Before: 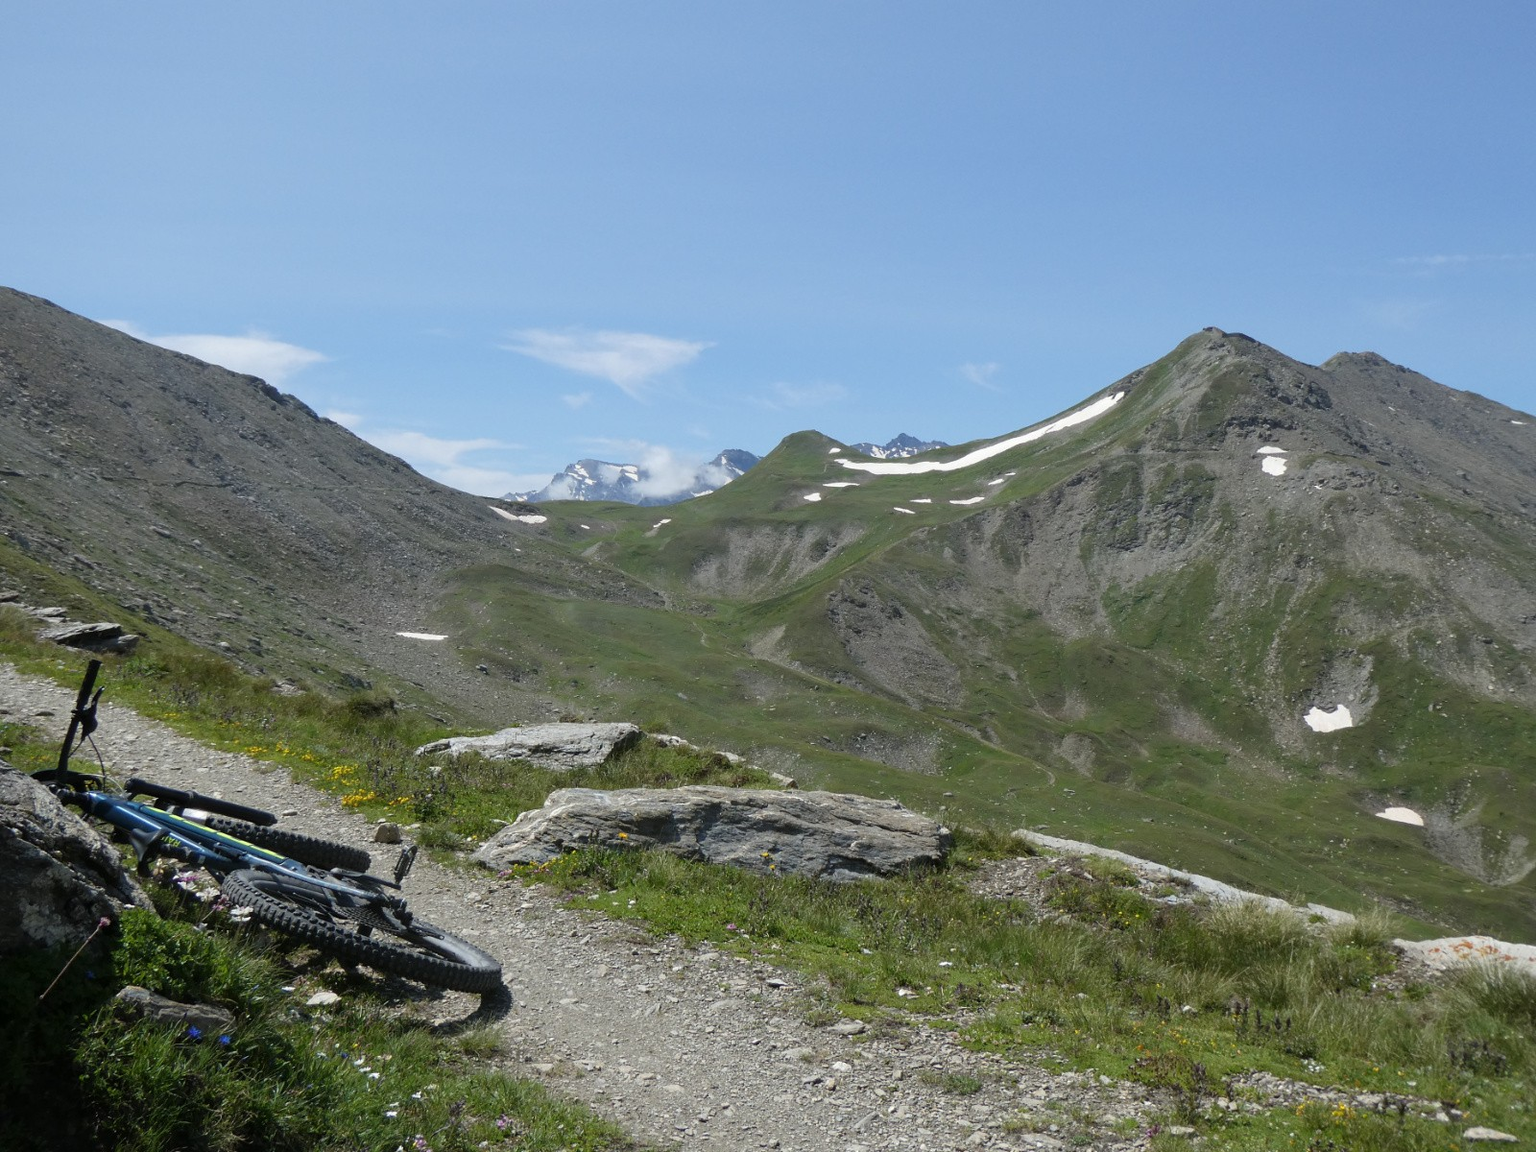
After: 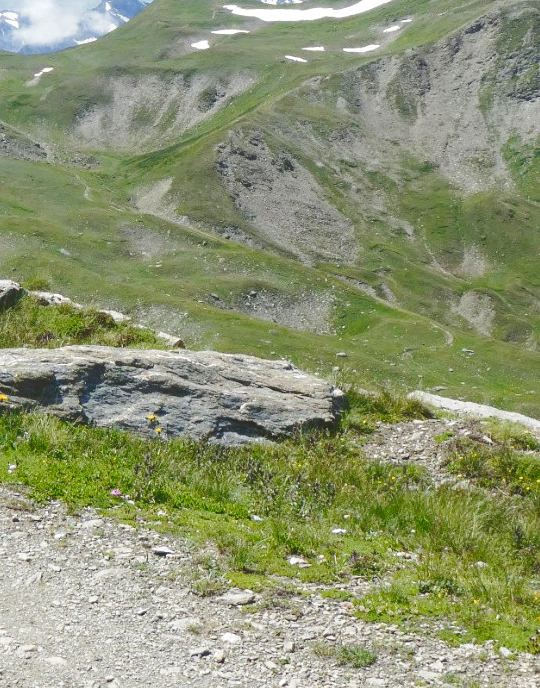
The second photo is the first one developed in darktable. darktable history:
crop: left 40.419%, top 39.469%, right 25.785%, bottom 3.144%
color zones: curves: ch0 [(0.25, 0.5) (0.636, 0.25) (0.75, 0.5)]
base curve: curves: ch0 [(0, 0) (0.028, 0.03) (0.121, 0.232) (0.46, 0.748) (0.859, 0.968) (1, 1)], preserve colors none
tone curve: curves: ch0 [(0, 0) (0.003, 0.125) (0.011, 0.139) (0.025, 0.155) (0.044, 0.174) (0.069, 0.192) (0.1, 0.211) (0.136, 0.234) (0.177, 0.262) (0.224, 0.296) (0.277, 0.337) (0.335, 0.385) (0.399, 0.436) (0.468, 0.5) (0.543, 0.573) (0.623, 0.644) (0.709, 0.713) (0.801, 0.791) (0.898, 0.881) (1, 1)]
local contrast: highlights 104%, shadows 100%, detail 119%, midtone range 0.2
